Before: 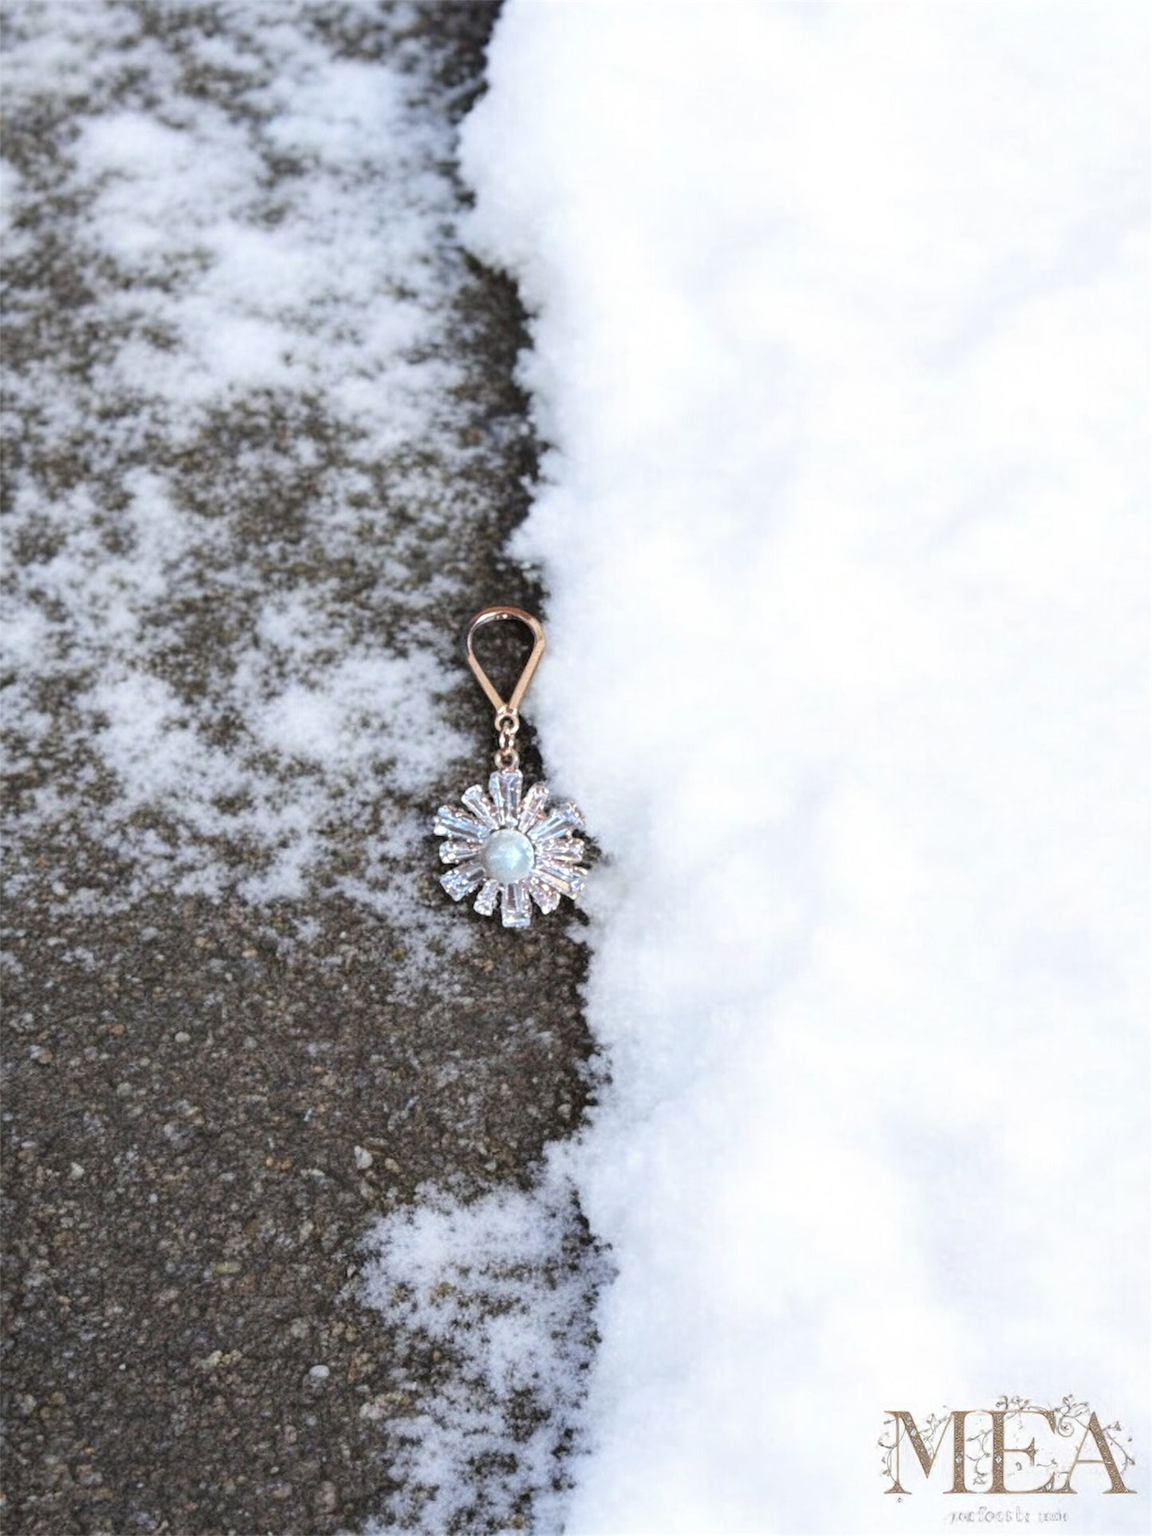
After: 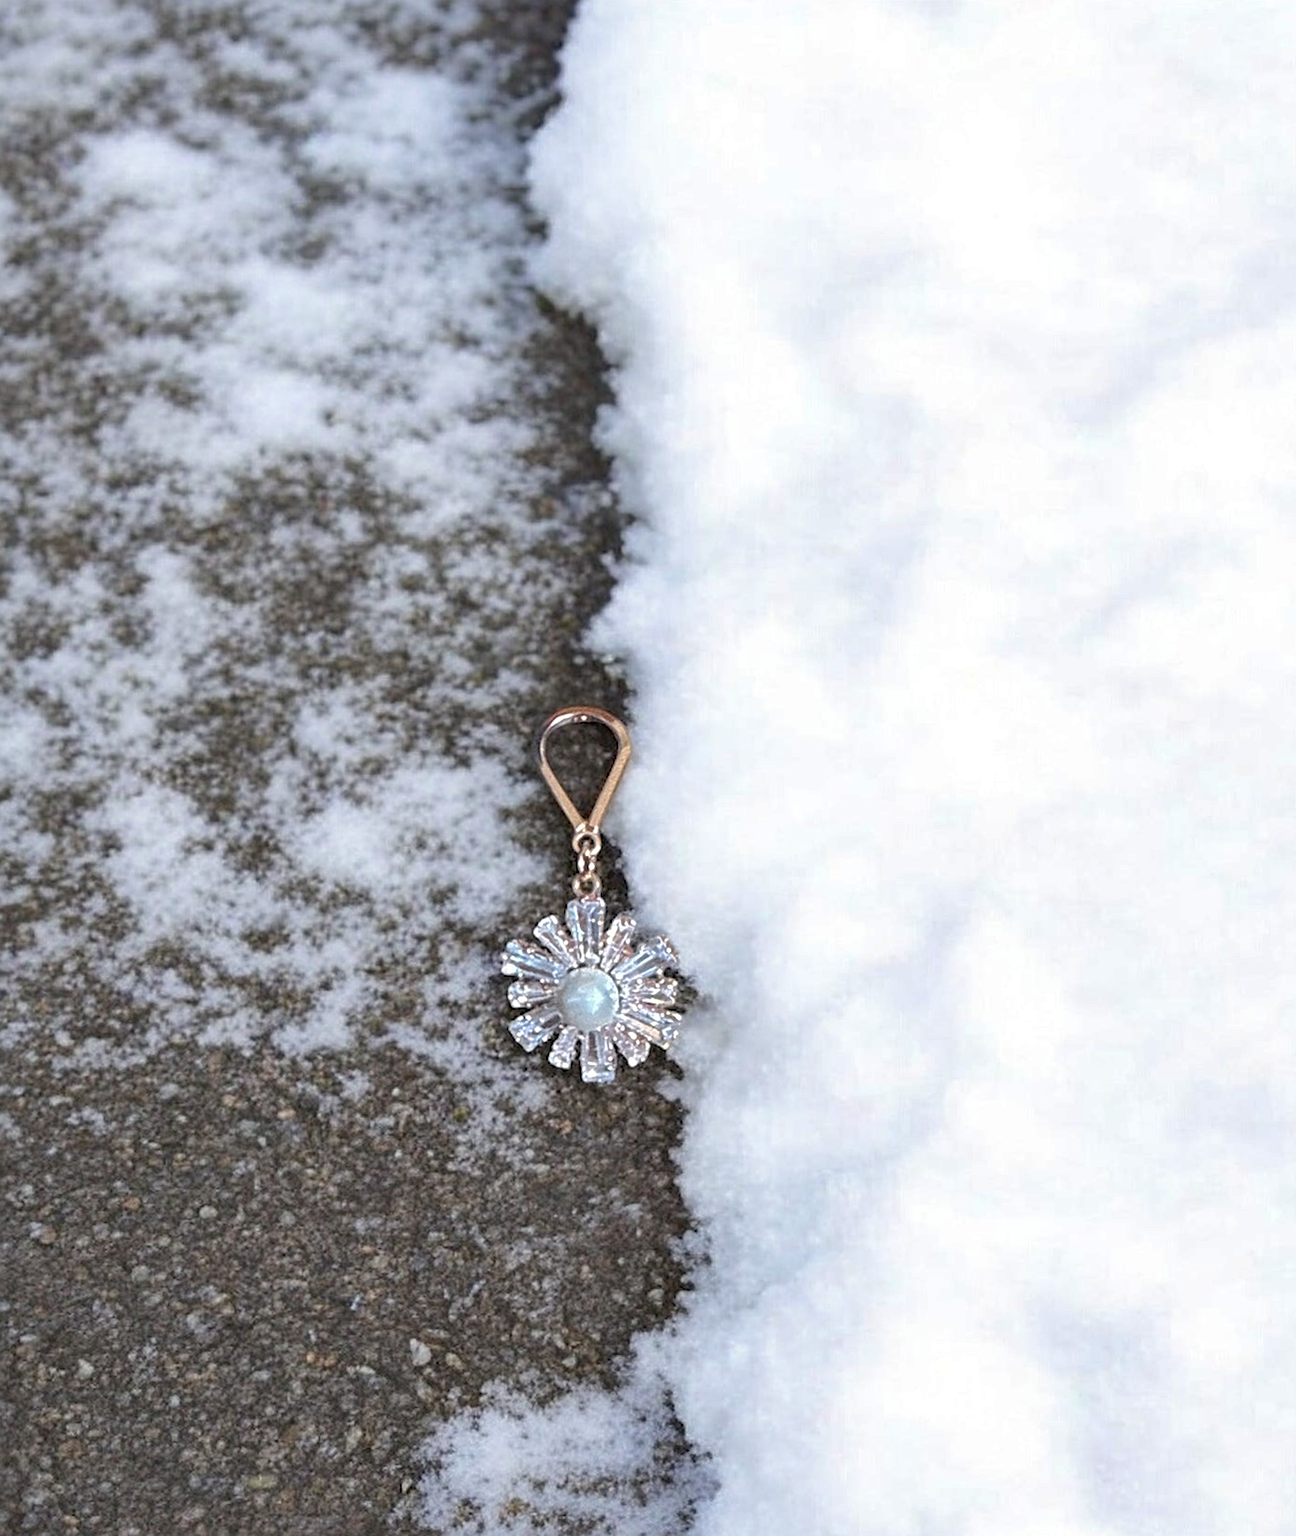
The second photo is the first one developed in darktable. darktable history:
shadows and highlights: on, module defaults
crop and rotate: angle 0.2°, left 0.275%, right 3.127%, bottom 14.18%
sharpen: on, module defaults
